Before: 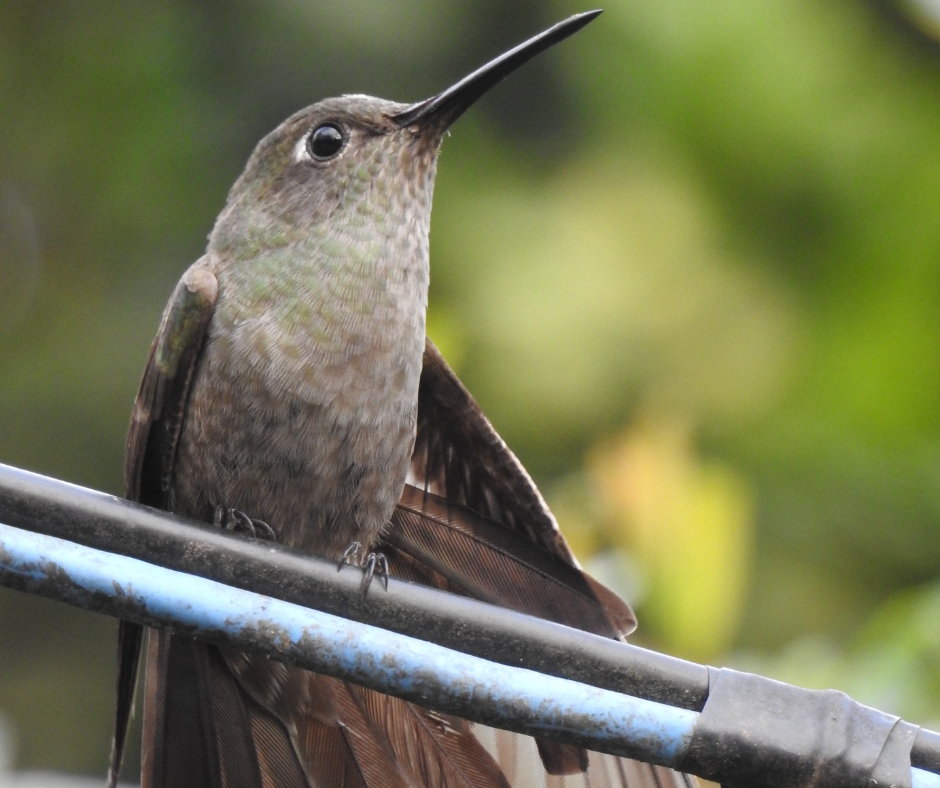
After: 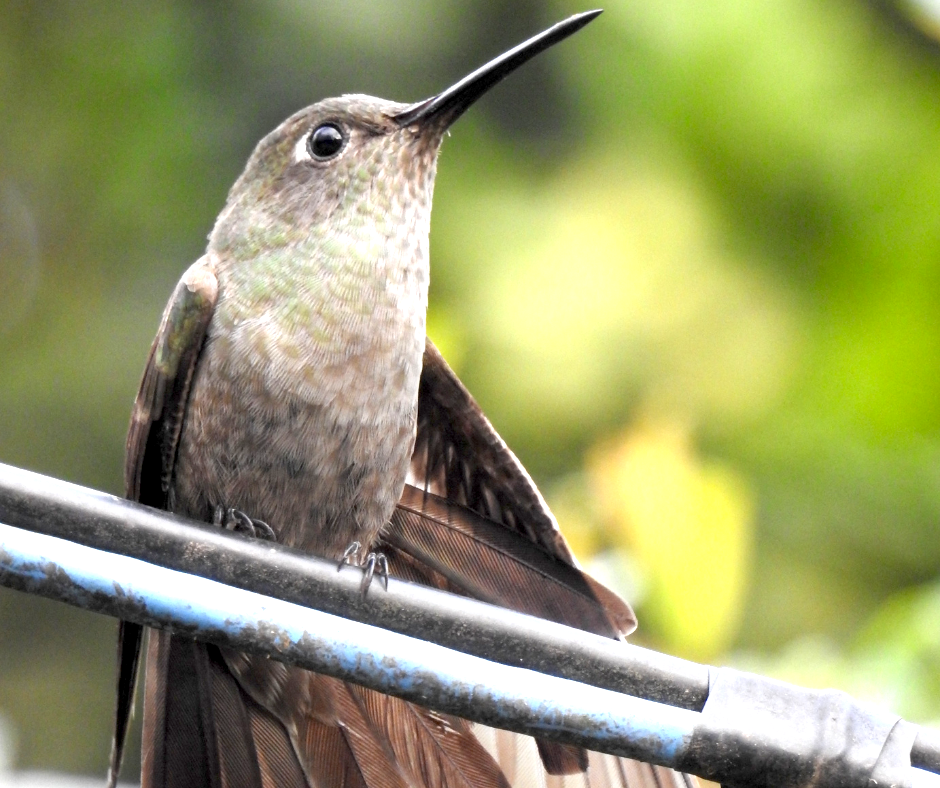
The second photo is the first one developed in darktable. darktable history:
exposure: black level correction 0.01, exposure 1 EV, compensate highlight preservation false
